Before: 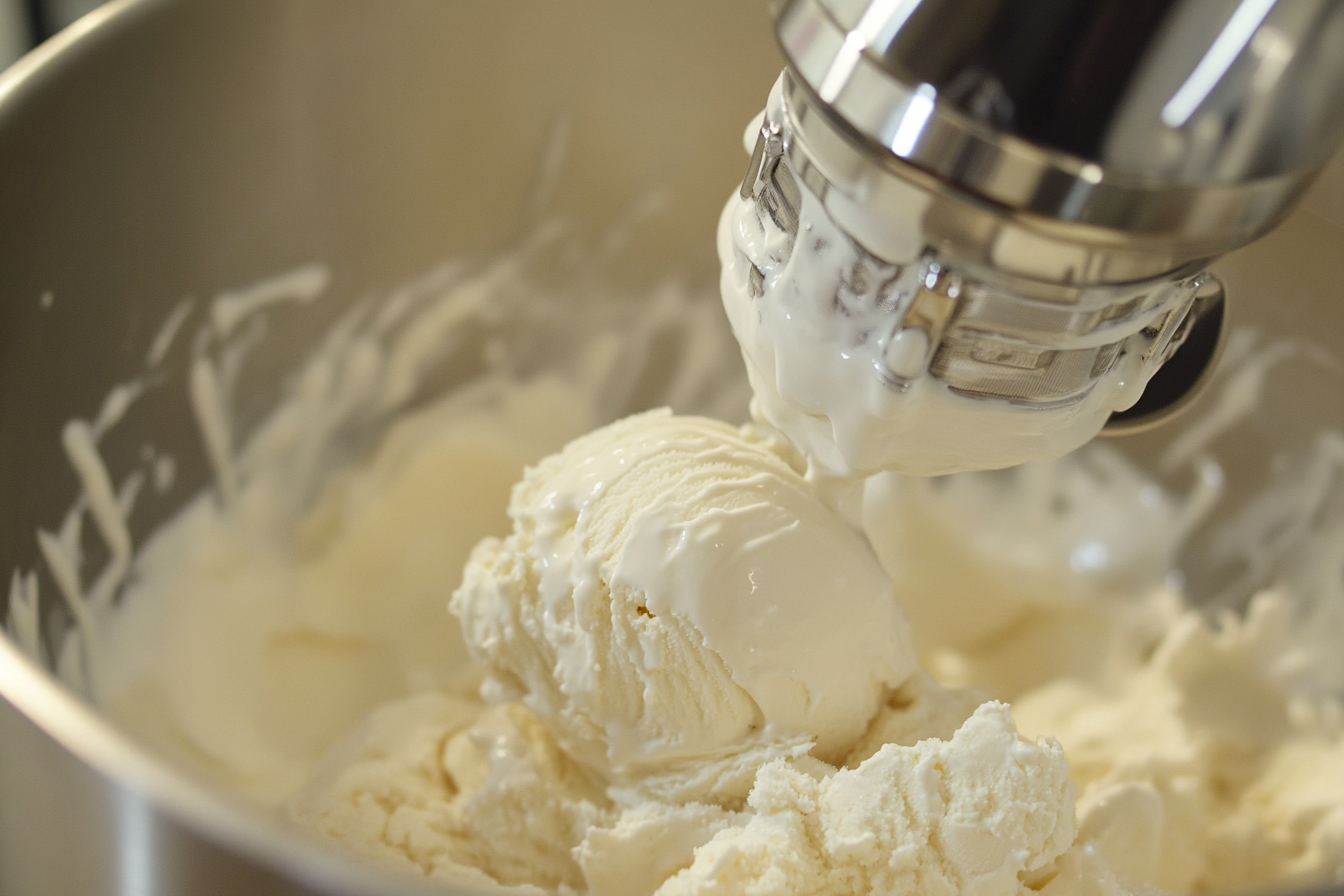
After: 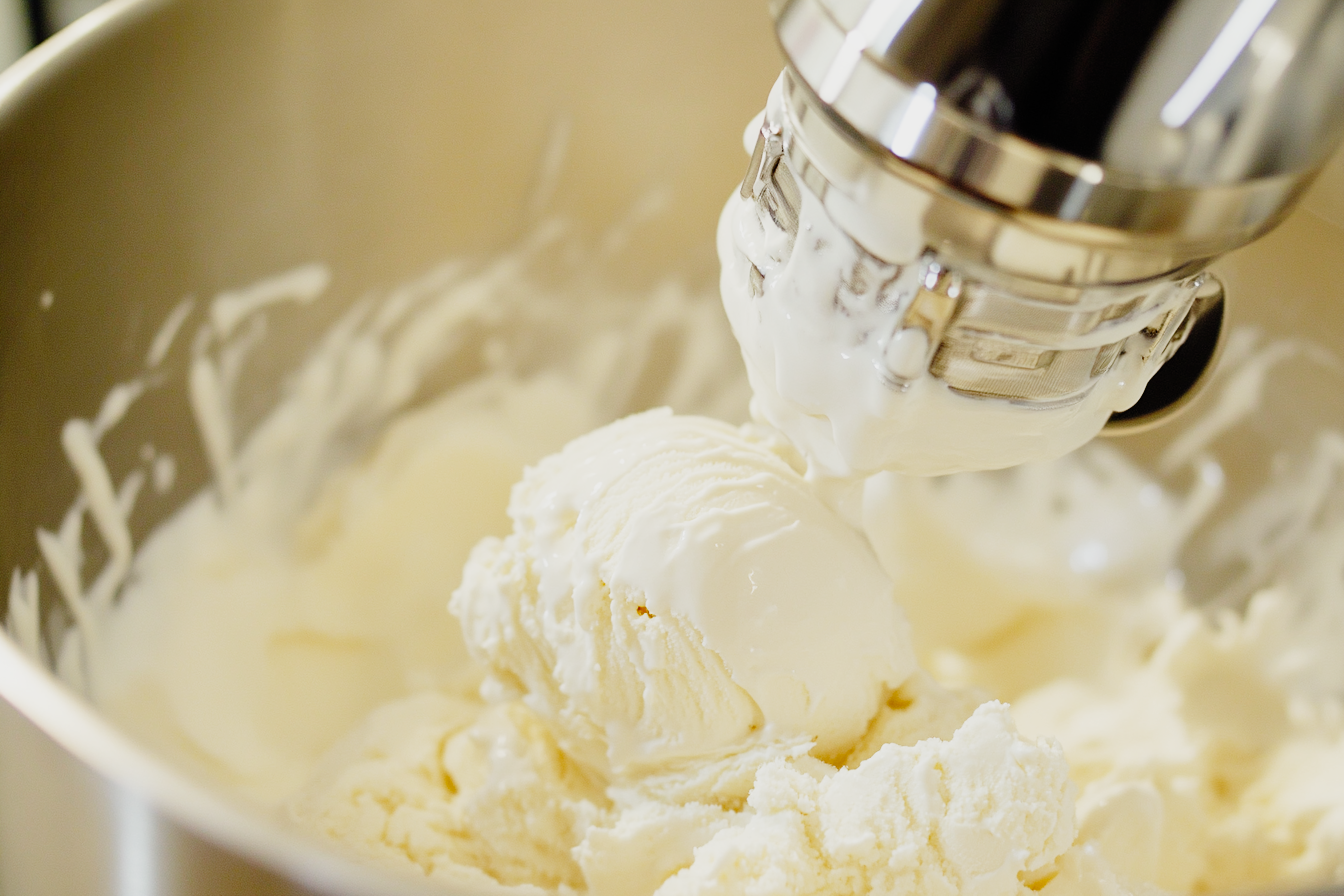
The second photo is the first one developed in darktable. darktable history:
exposure: exposure 1 EV, compensate highlight preservation false
filmic rgb: black relative exposure -4.4 EV, white relative exposure 5.03 EV, hardness 2.23, latitude 39.1%, contrast 1.152, highlights saturation mix 10.31%, shadows ↔ highlights balance 1.14%, preserve chrominance no, color science v5 (2021), contrast in shadows safe, contrast in highlights safe
